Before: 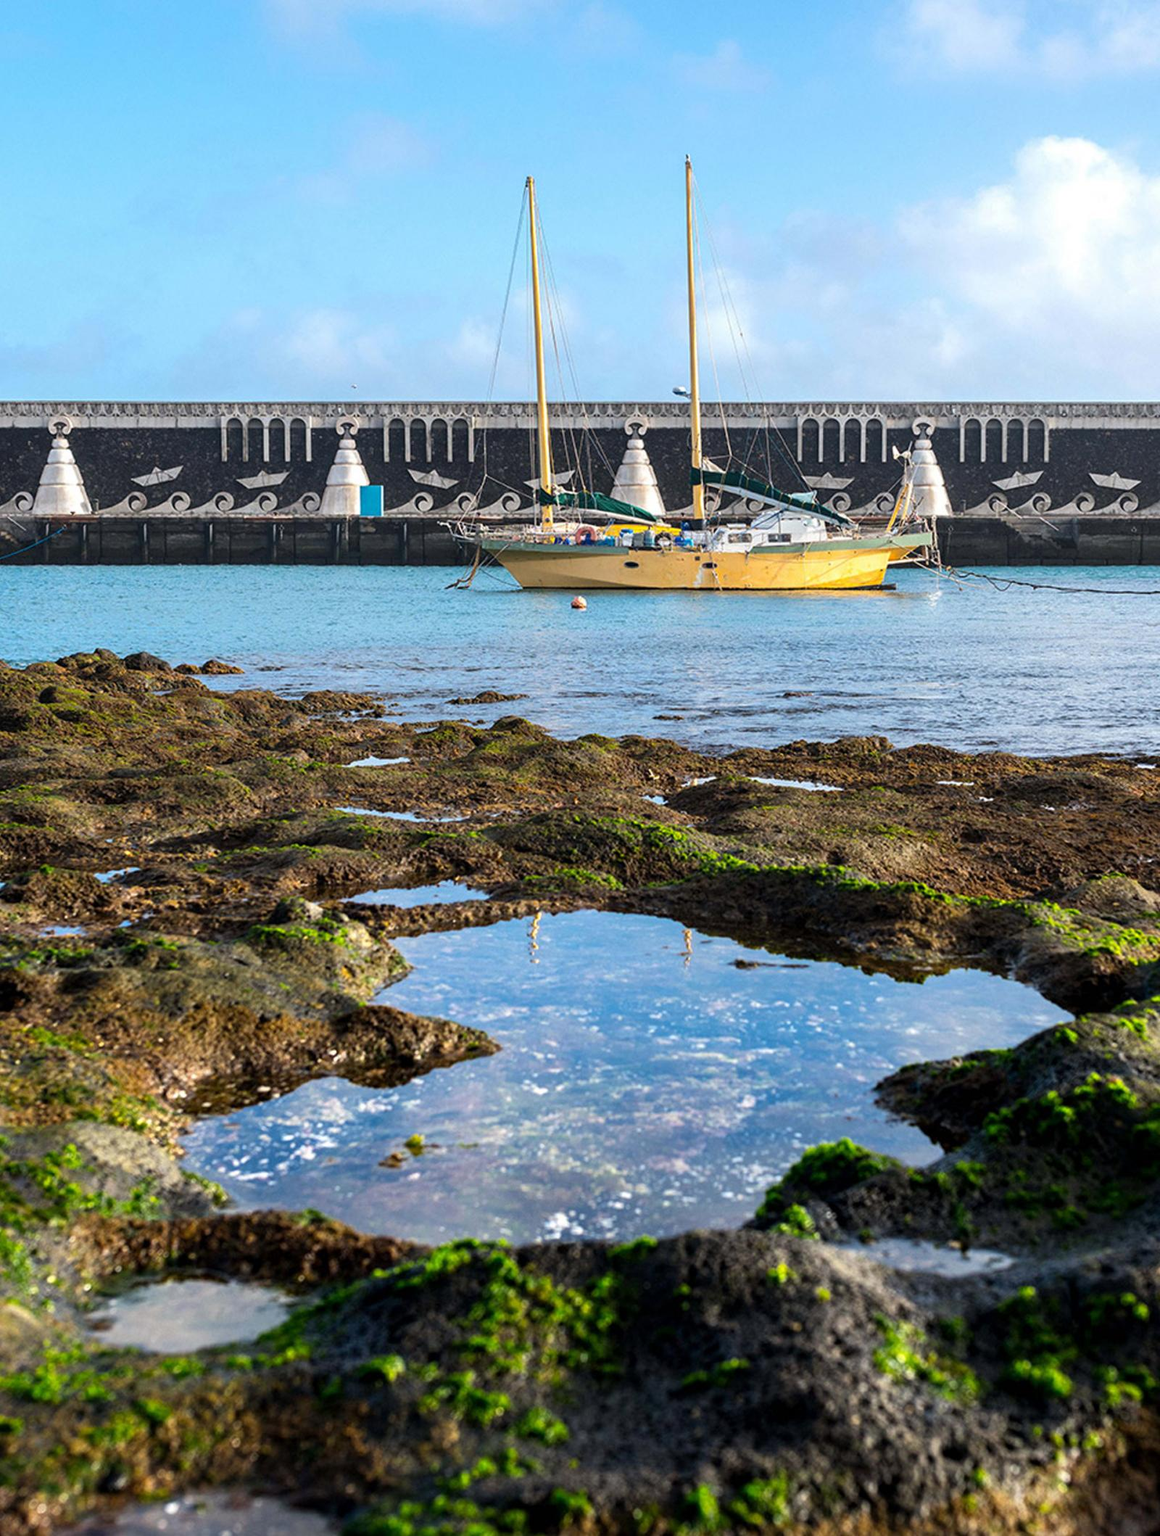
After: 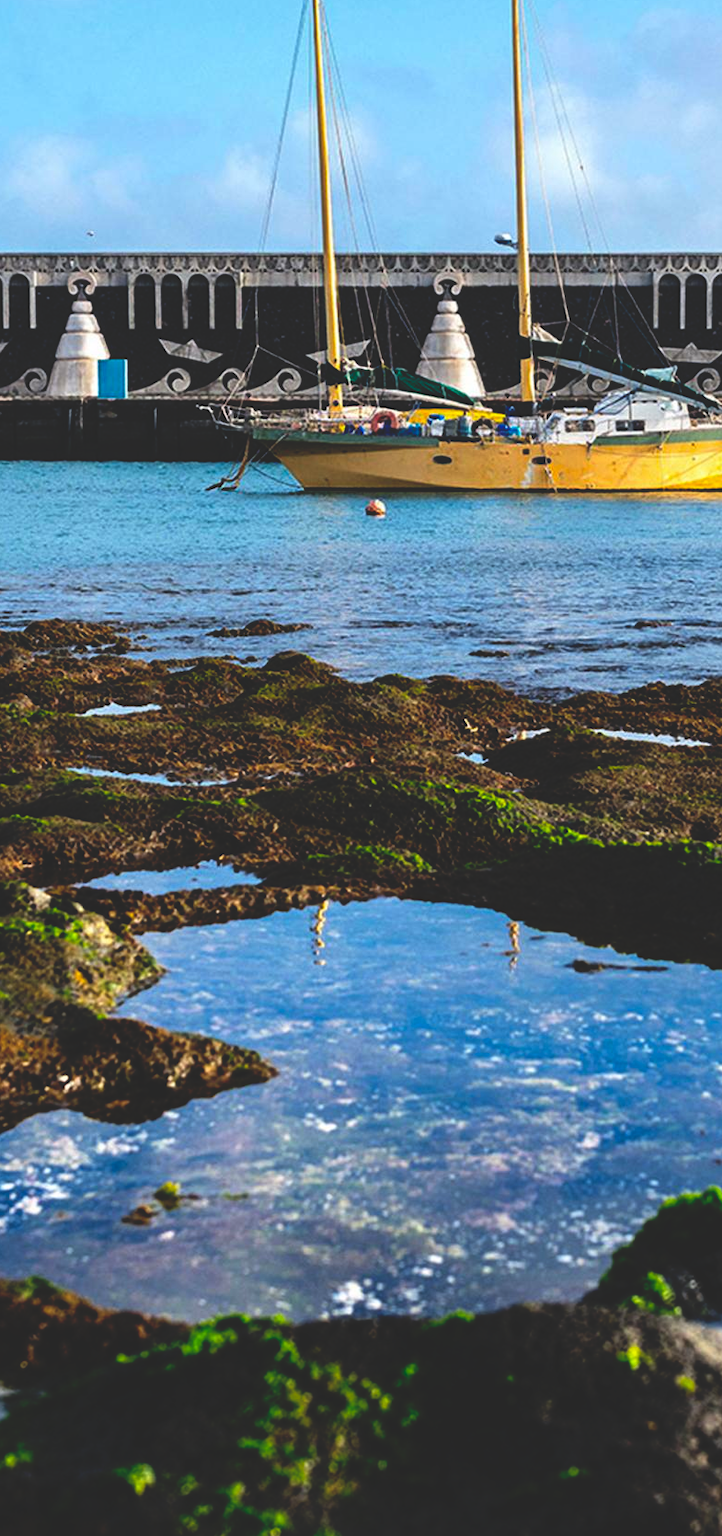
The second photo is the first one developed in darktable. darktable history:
crop and rotate: angle 0.022°, left 24.368%, top 13.17%, right 26.42%, bottom 7.915%
base curve: curves: ch0 [(0, 0.02) (0.083, 0.036) (1, 1)], preserve colors none
